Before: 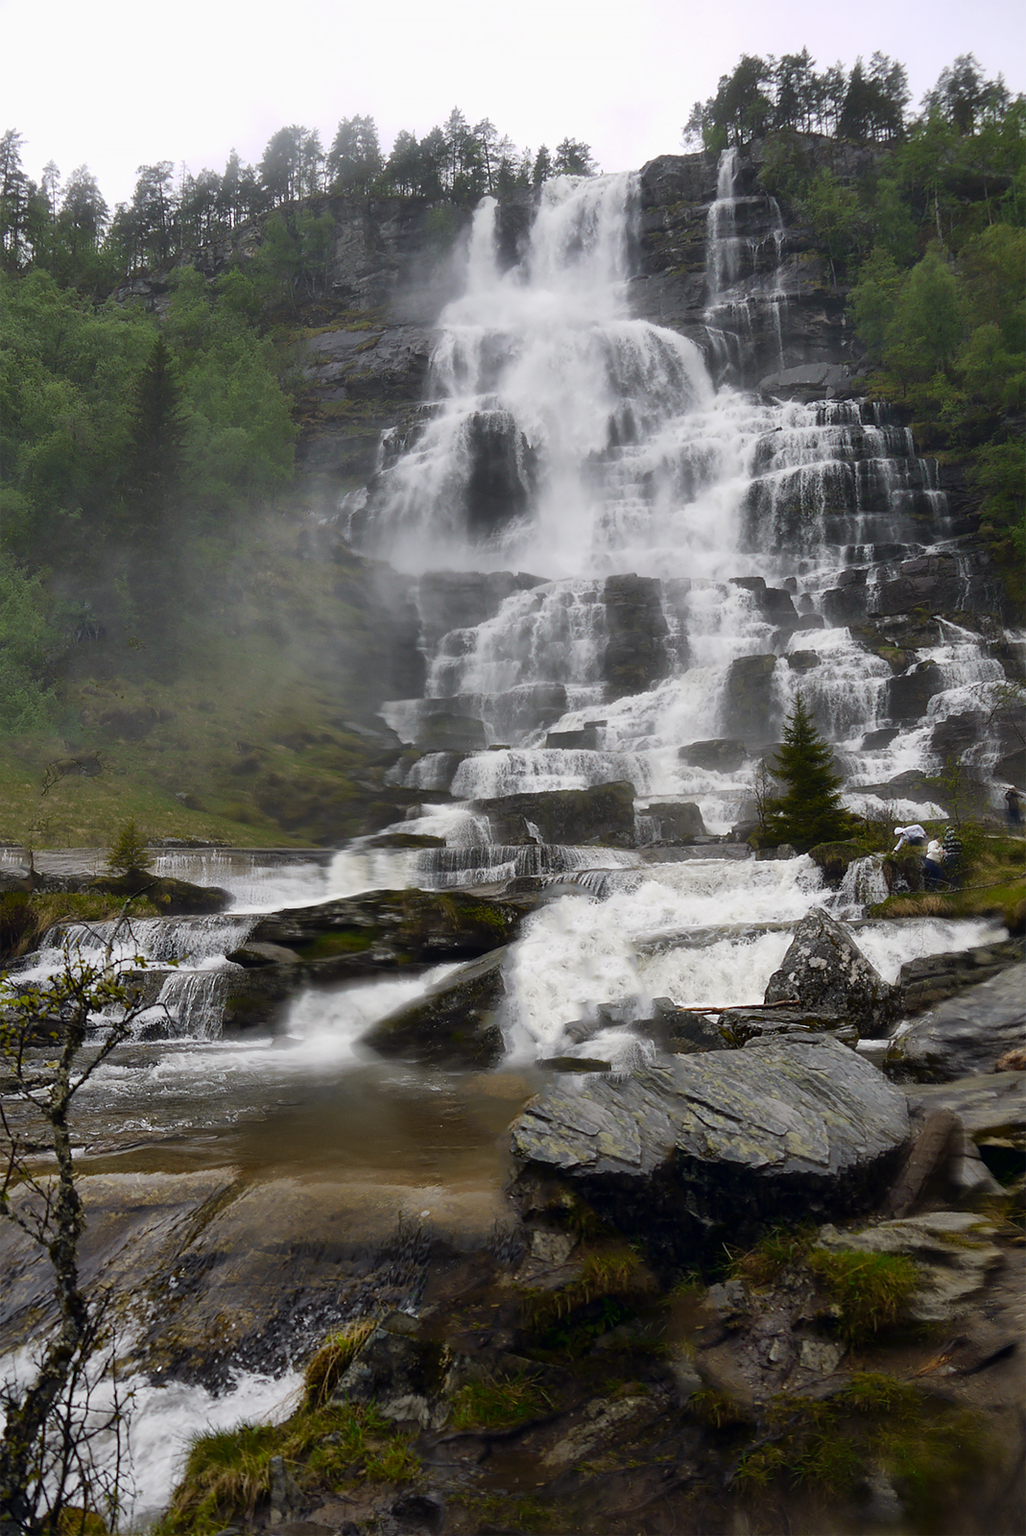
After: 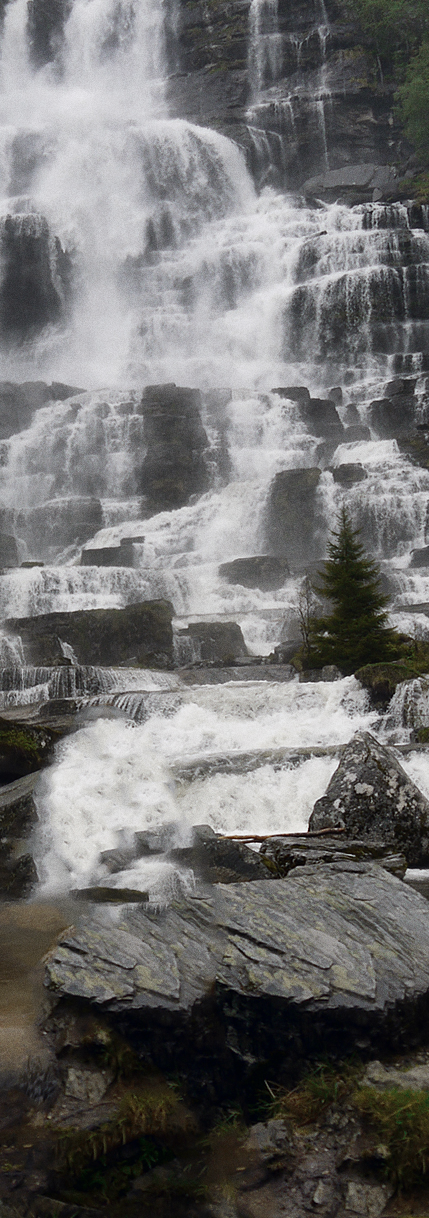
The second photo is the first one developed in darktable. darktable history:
color zones: curves: ch0 [(0, 0.5) (0.125, 0.4) (0.25, 0.5) (0.375, 0.4) (0.5, 0.4) (0.625, 0.6) (0.75, 0.6) (0.875, 0.5)]; ch1 [(0, 0.35) (0.125, 0.45) (0.25, 0.35) (0.375, 0.35) (0.5, 0.35) (0.625, 0.35) (0.75, 0.45) (0.875, 0.35)]; ch2 [(0, 0.6) (0.125, 0.5) (0.25, 0.5) (0.375, 0.6) (0.5, 0.6) (0.625, 0.5) (0.75, 0.5) (0.875, 0.5)]
crop: left 45.721%, top 13.393%, right 14.118%, bottom 10.01%
grain: on, module defaults
